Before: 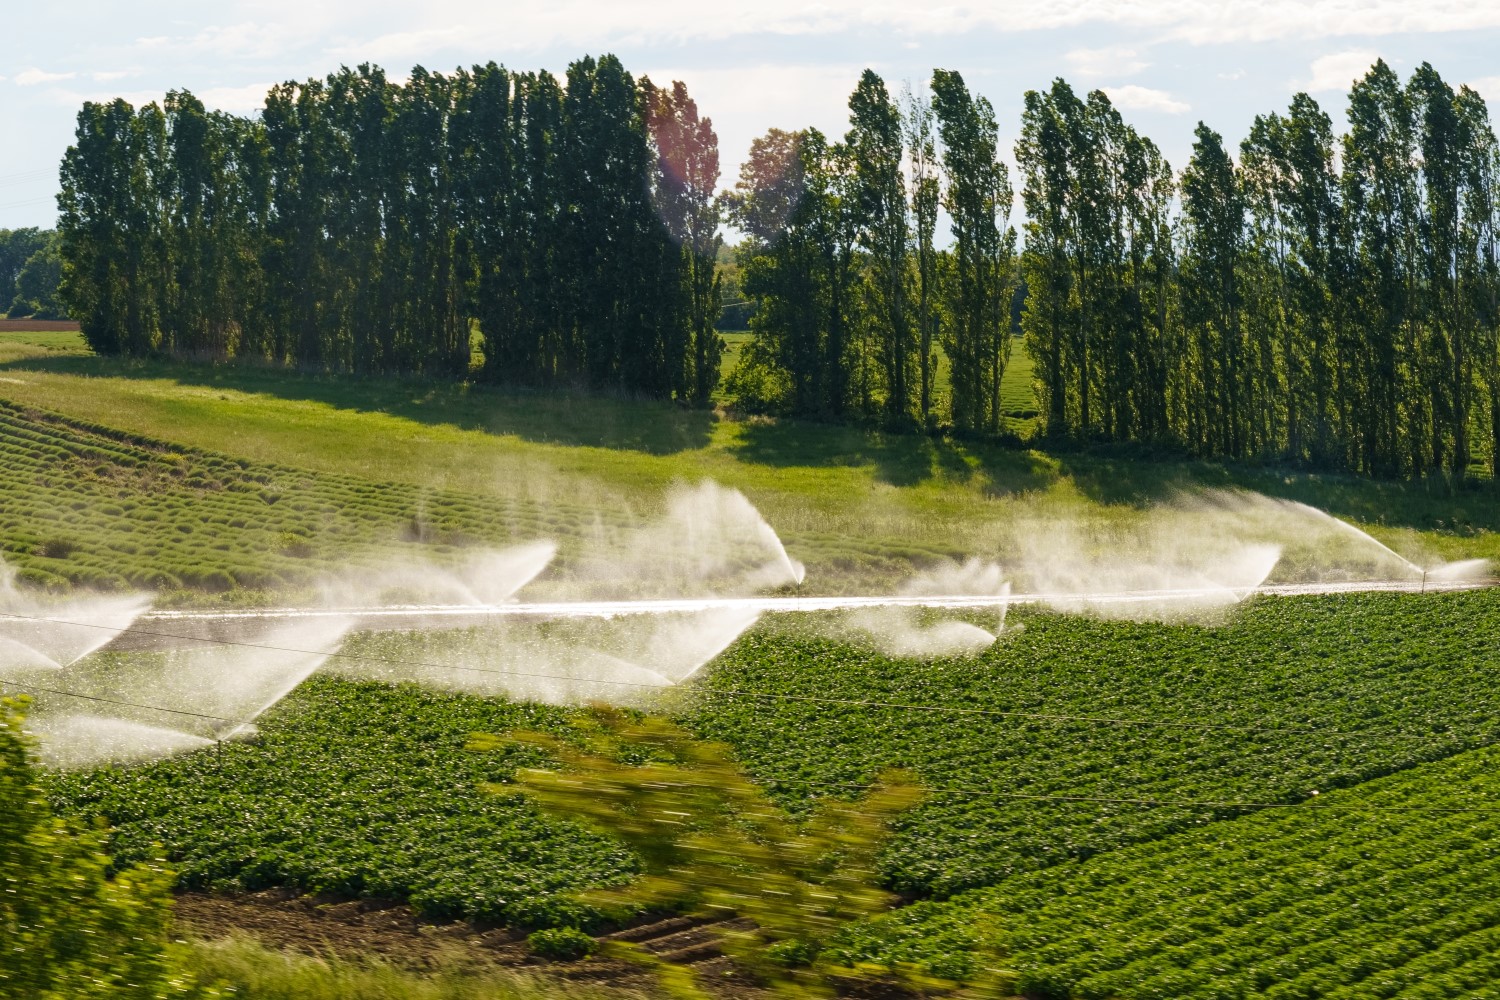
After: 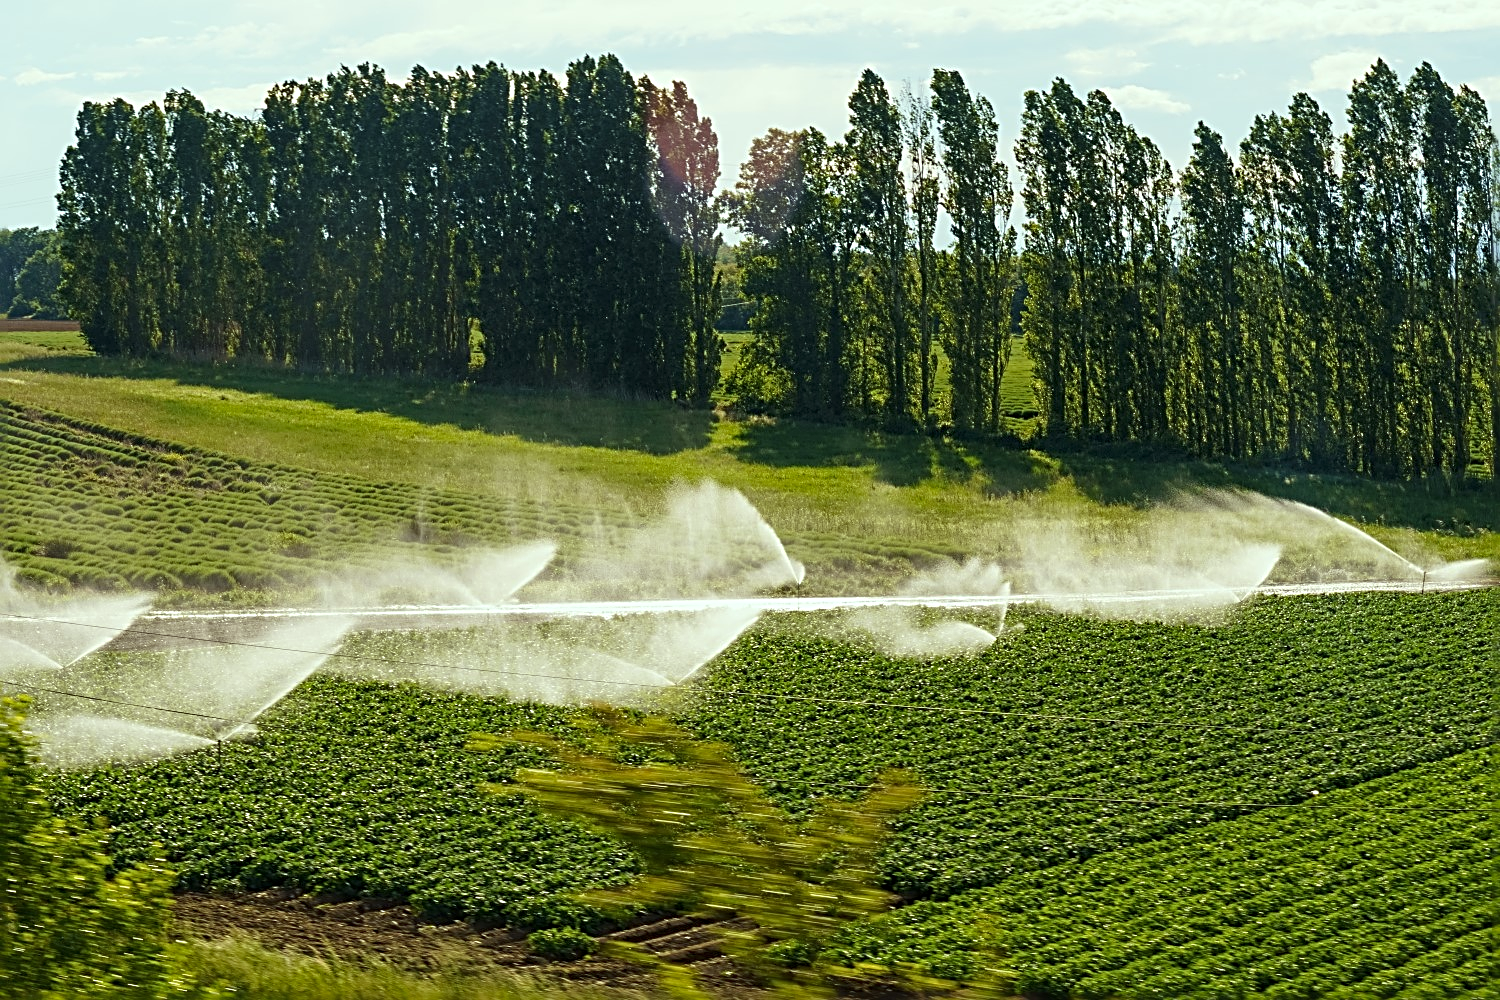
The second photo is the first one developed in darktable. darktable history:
color correction: highlights a* -7.92, highlights b* 3.59
sharpen: radius 3.043, amount 0.775
